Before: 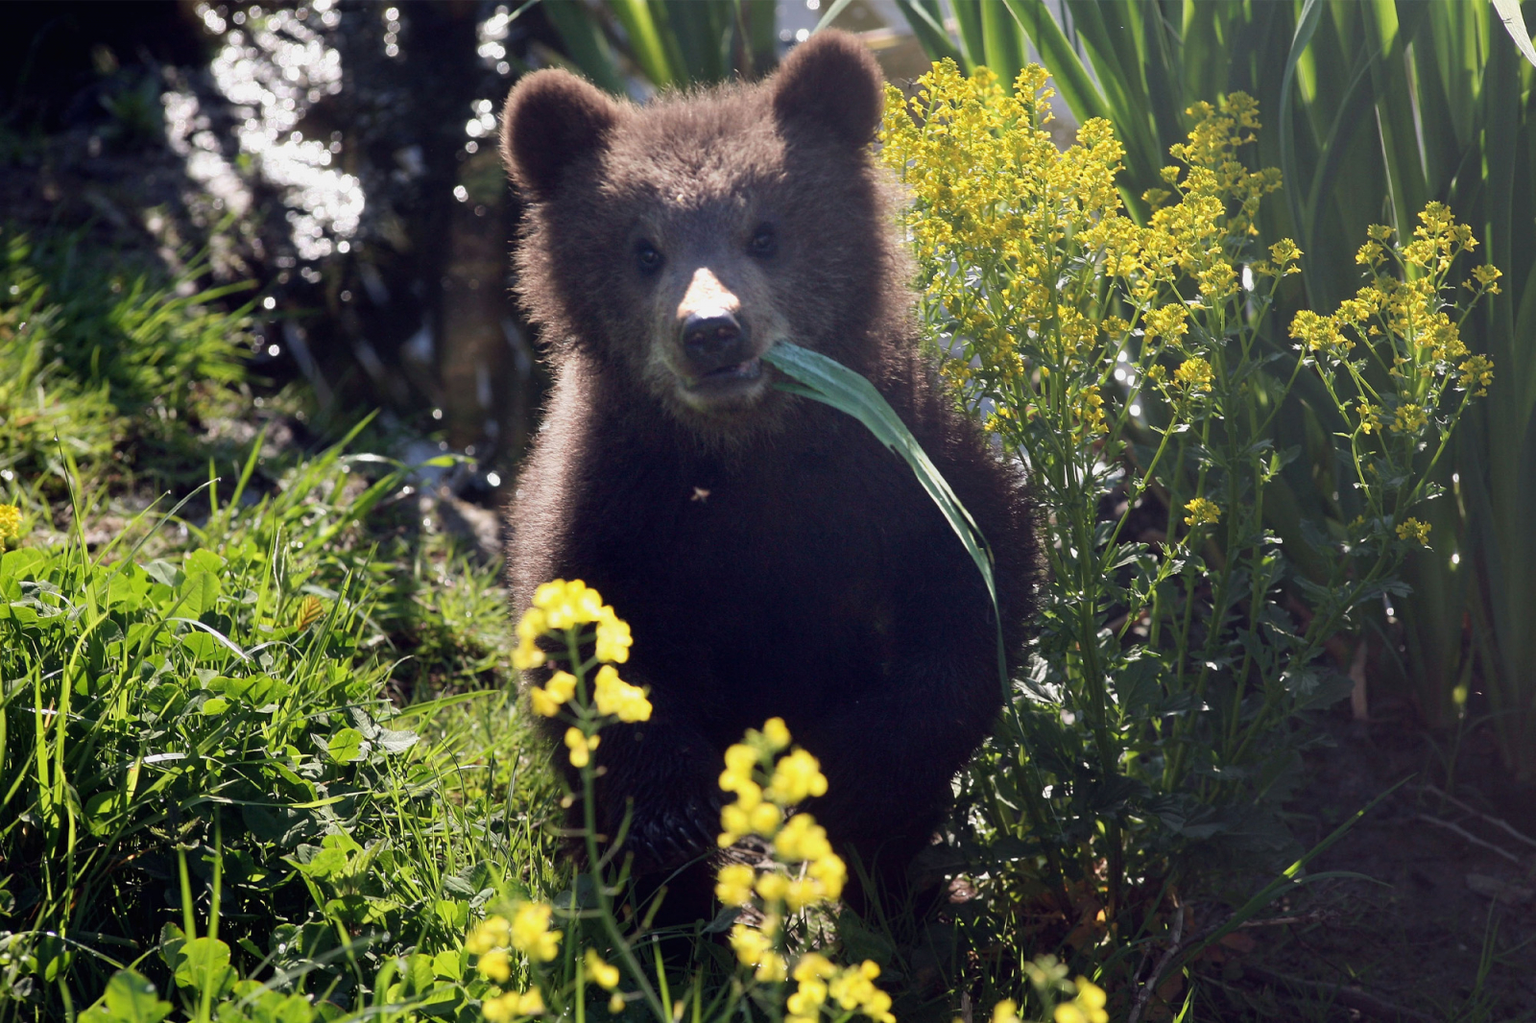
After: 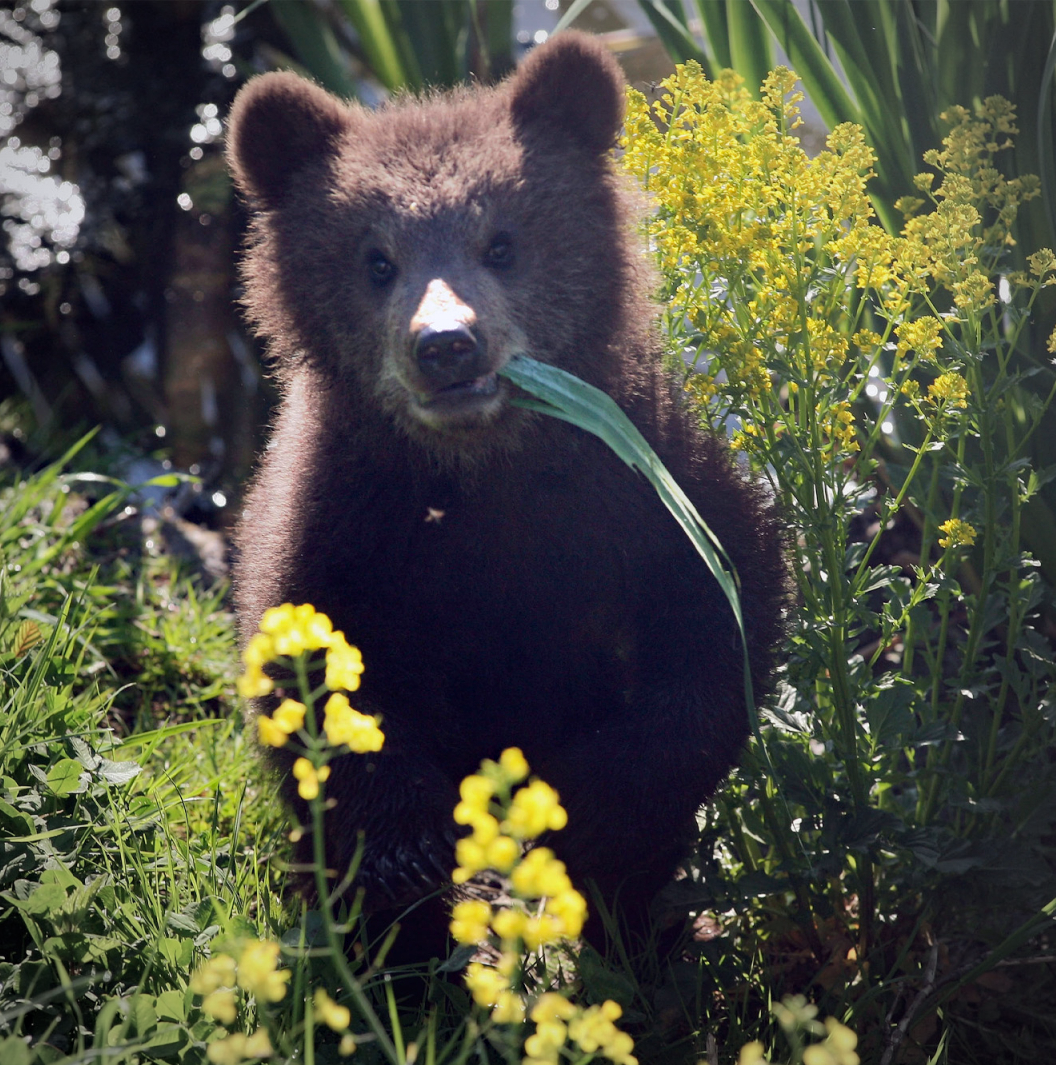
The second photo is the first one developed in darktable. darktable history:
base curve: curves: ch0 [(0, 0) (0.262, 0.32) (0.722, 0.705) (1, 1)]
vignetting: on, module defaults
haze removal: compatibility mode true, adaptive false
crop and rotate: left 18.442%, right 15.508%
